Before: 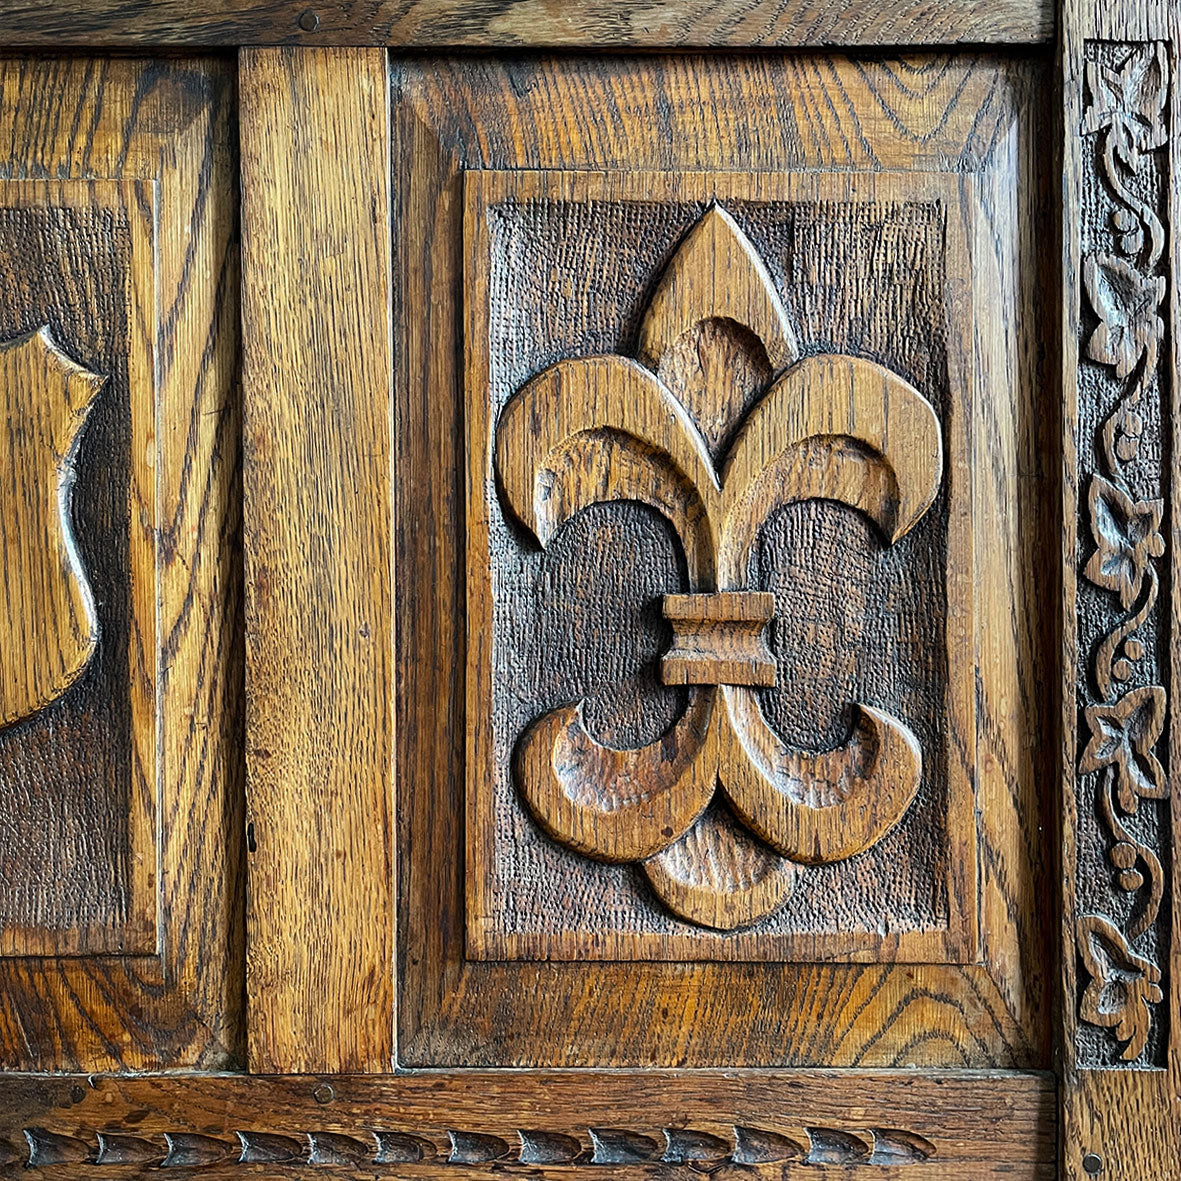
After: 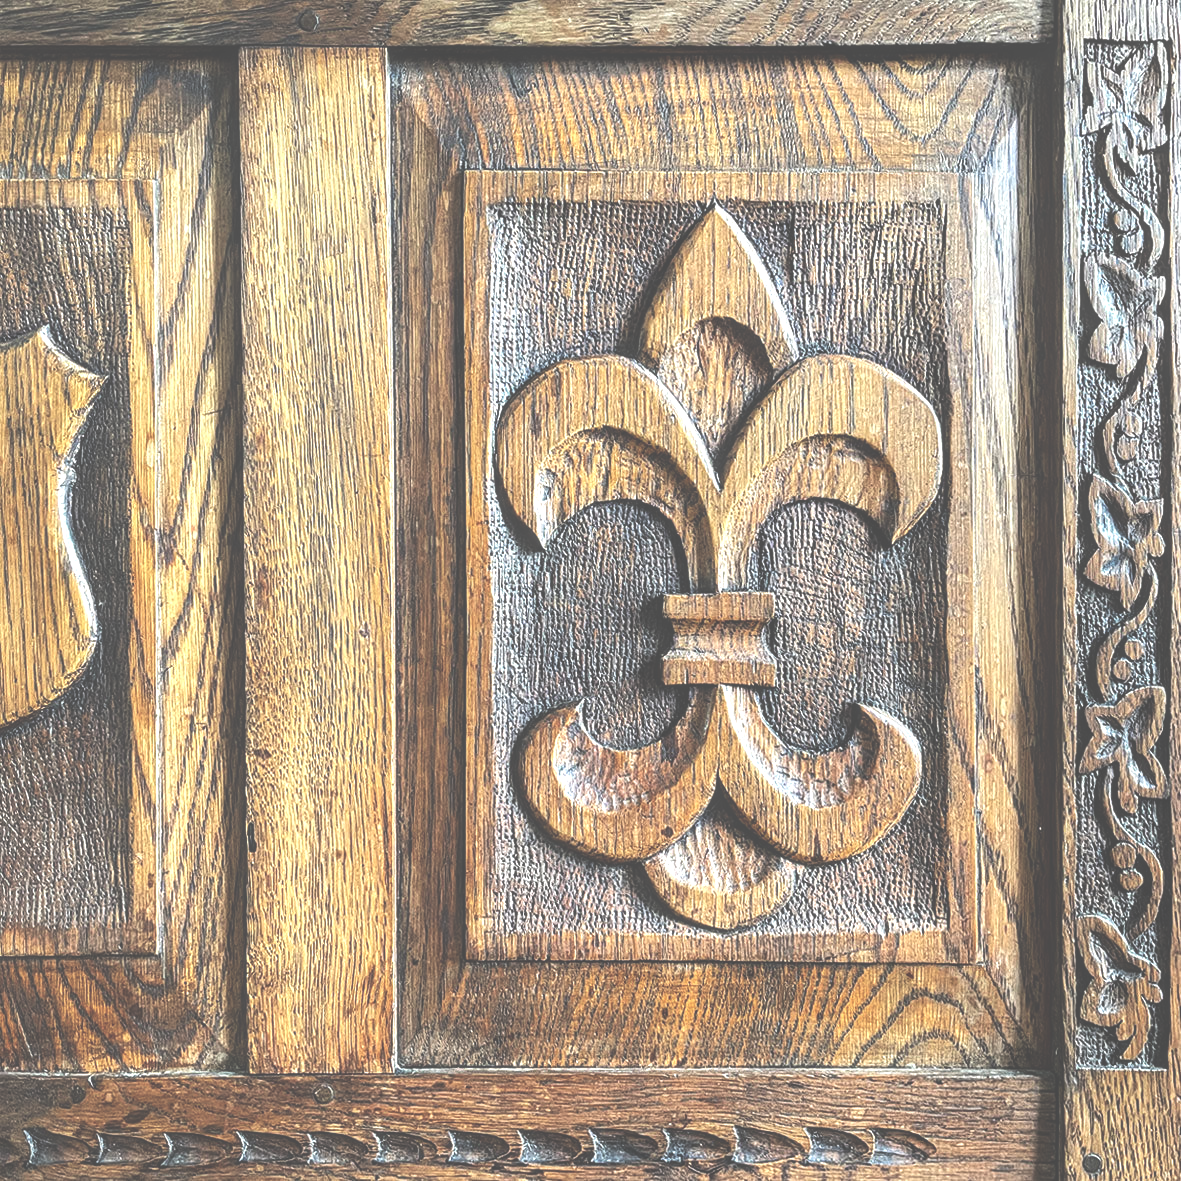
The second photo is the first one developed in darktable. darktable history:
local contrast: highlights 61%, detail 143%, midtone range 0.428
exposure: black level correction -0.071, exposure 0.5 EV, compensate highlight preservation false
